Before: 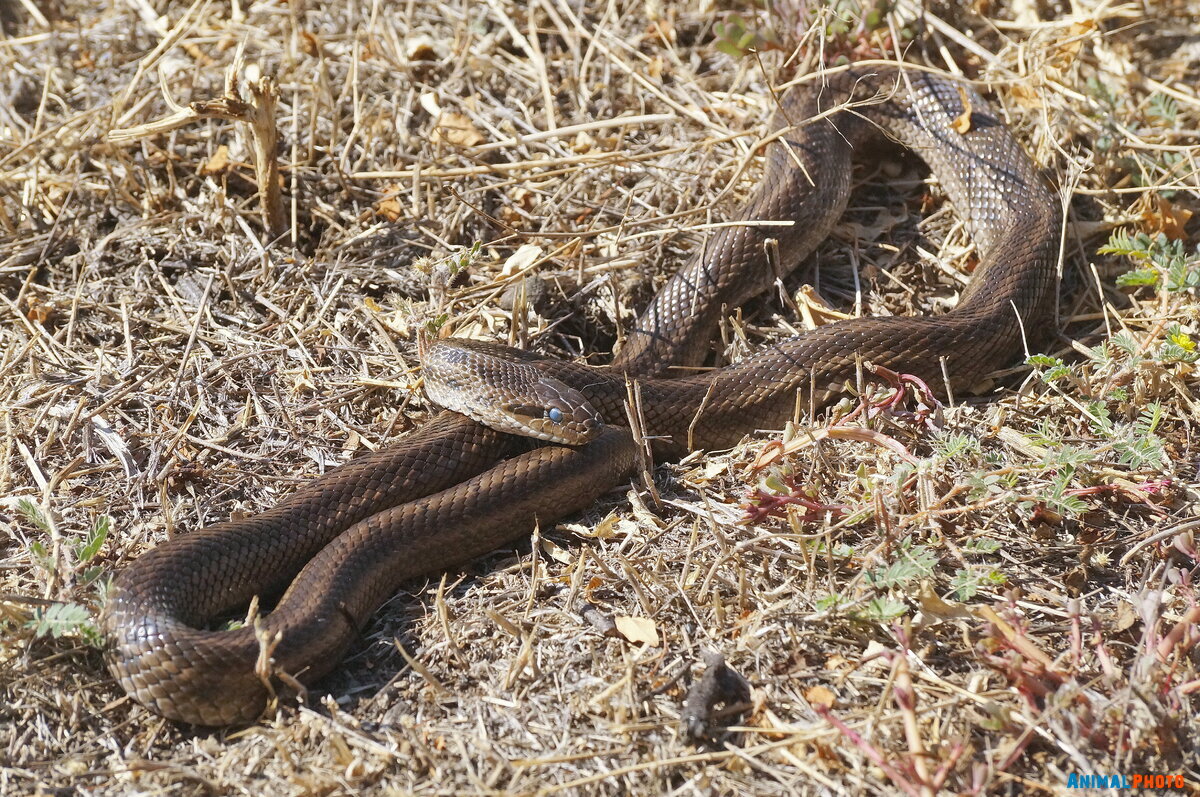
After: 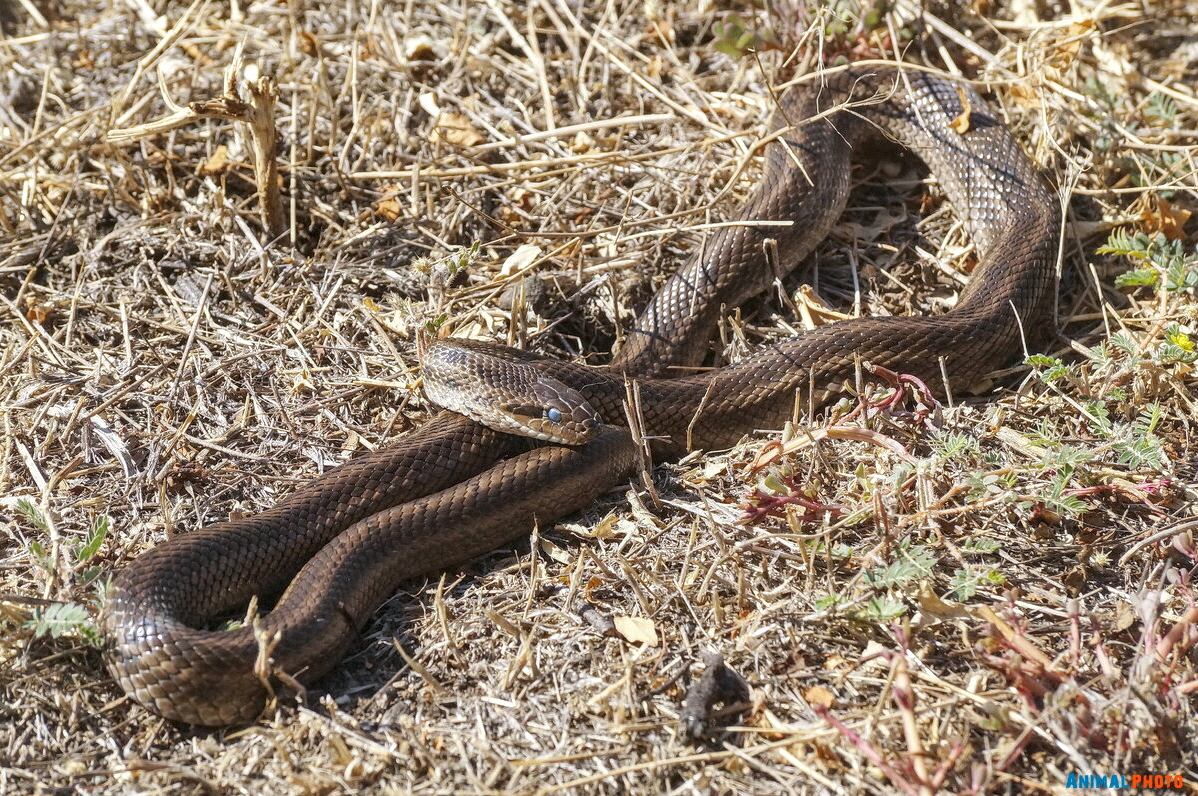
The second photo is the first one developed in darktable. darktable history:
local contrast: detail 130%
crop and rotate: left 0.131%, bottom 0.014%
